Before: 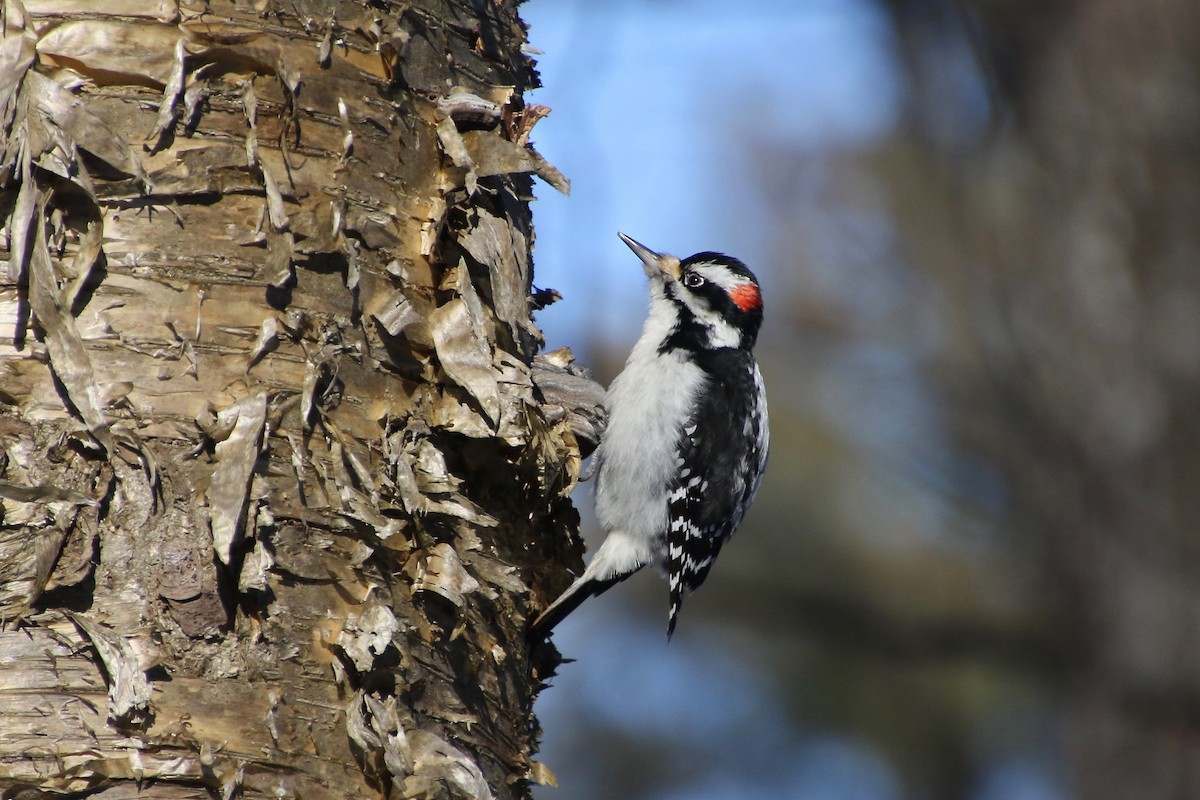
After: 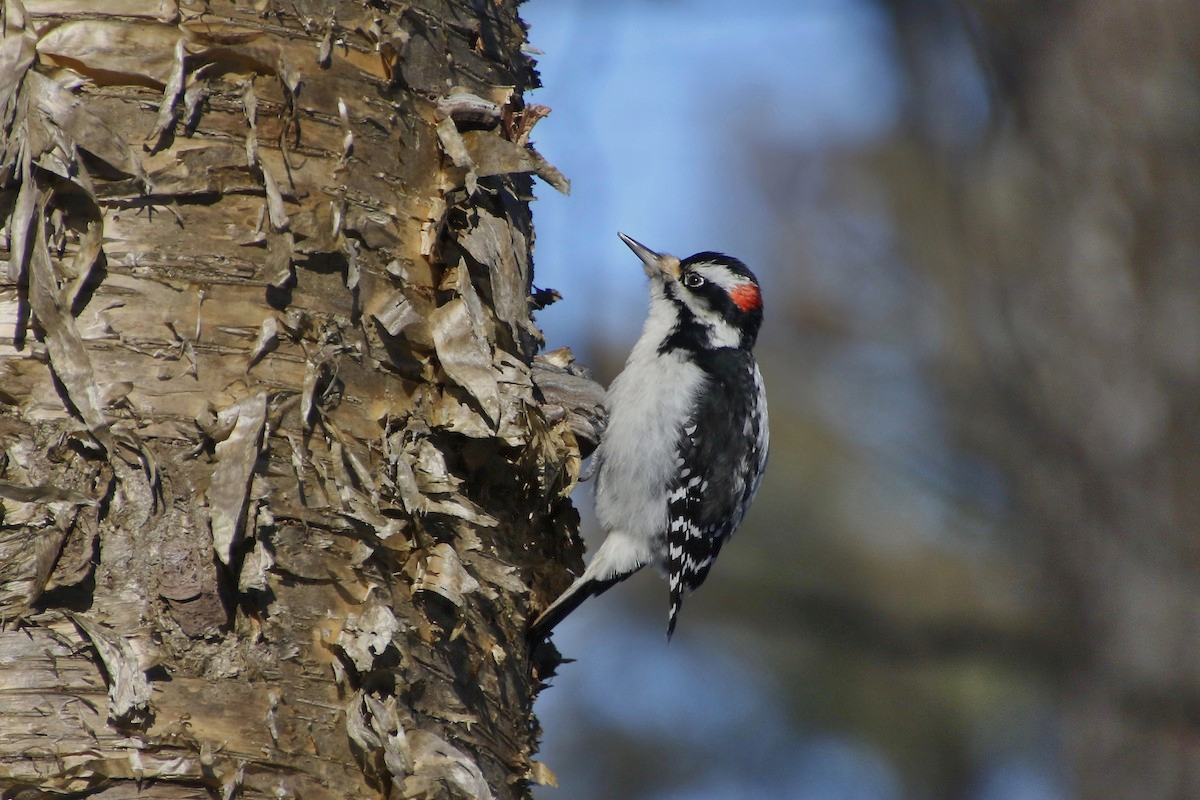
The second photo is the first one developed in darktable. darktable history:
tone equalizer: -8 EV 0.251 EV, -7 EV 0.44 EV, -6 EV 0.415 EV, -5 EV 0.286 EV, -3 EV -0.262 EV, -2 EV -0.44 EV, -1 EV -0.438 EV, +0 EV -0.26 EV, mask exposure compensation -0.513 EV
shadows and highlights: soften with gaussian
